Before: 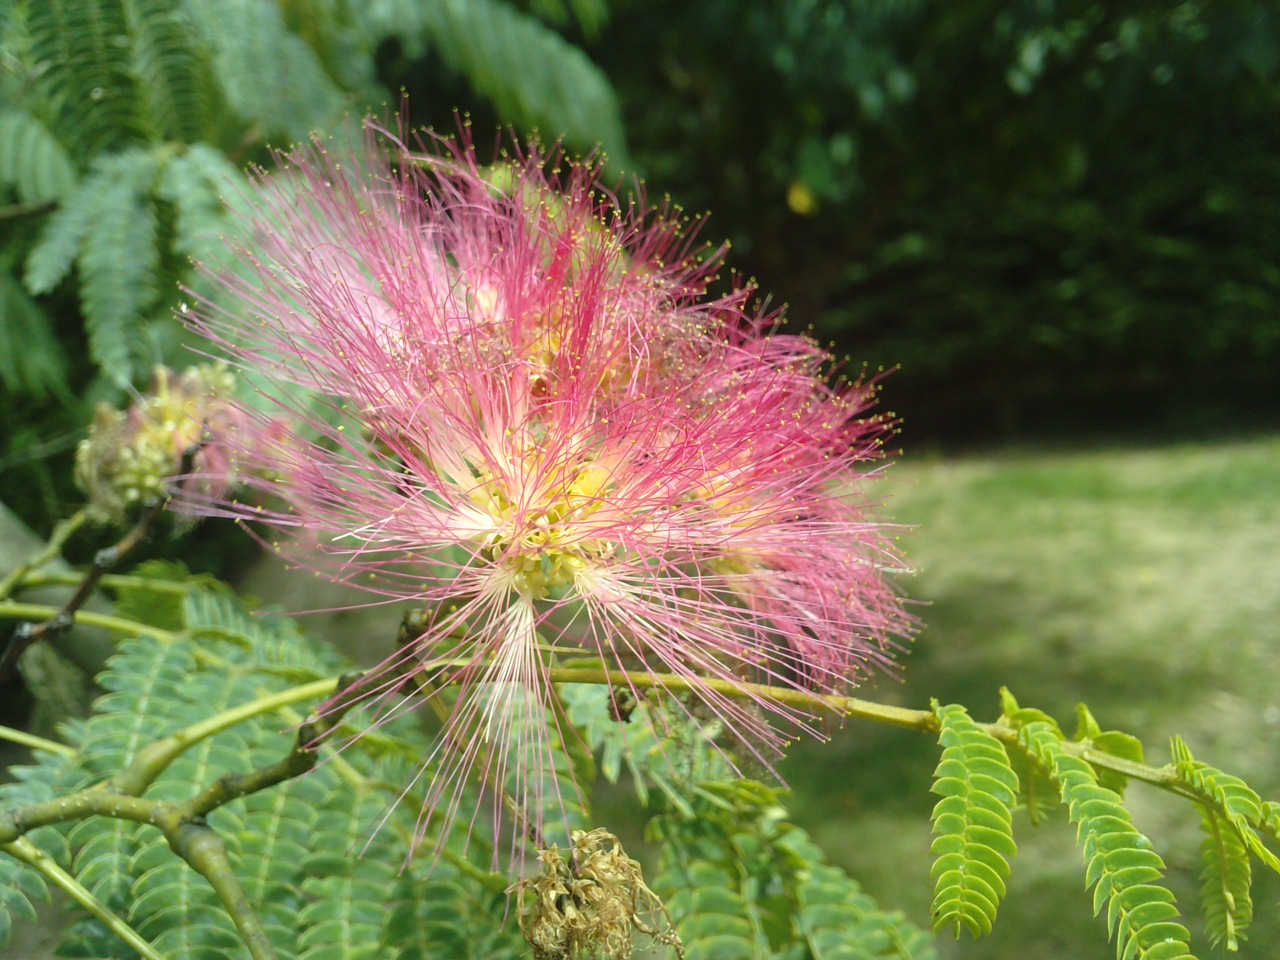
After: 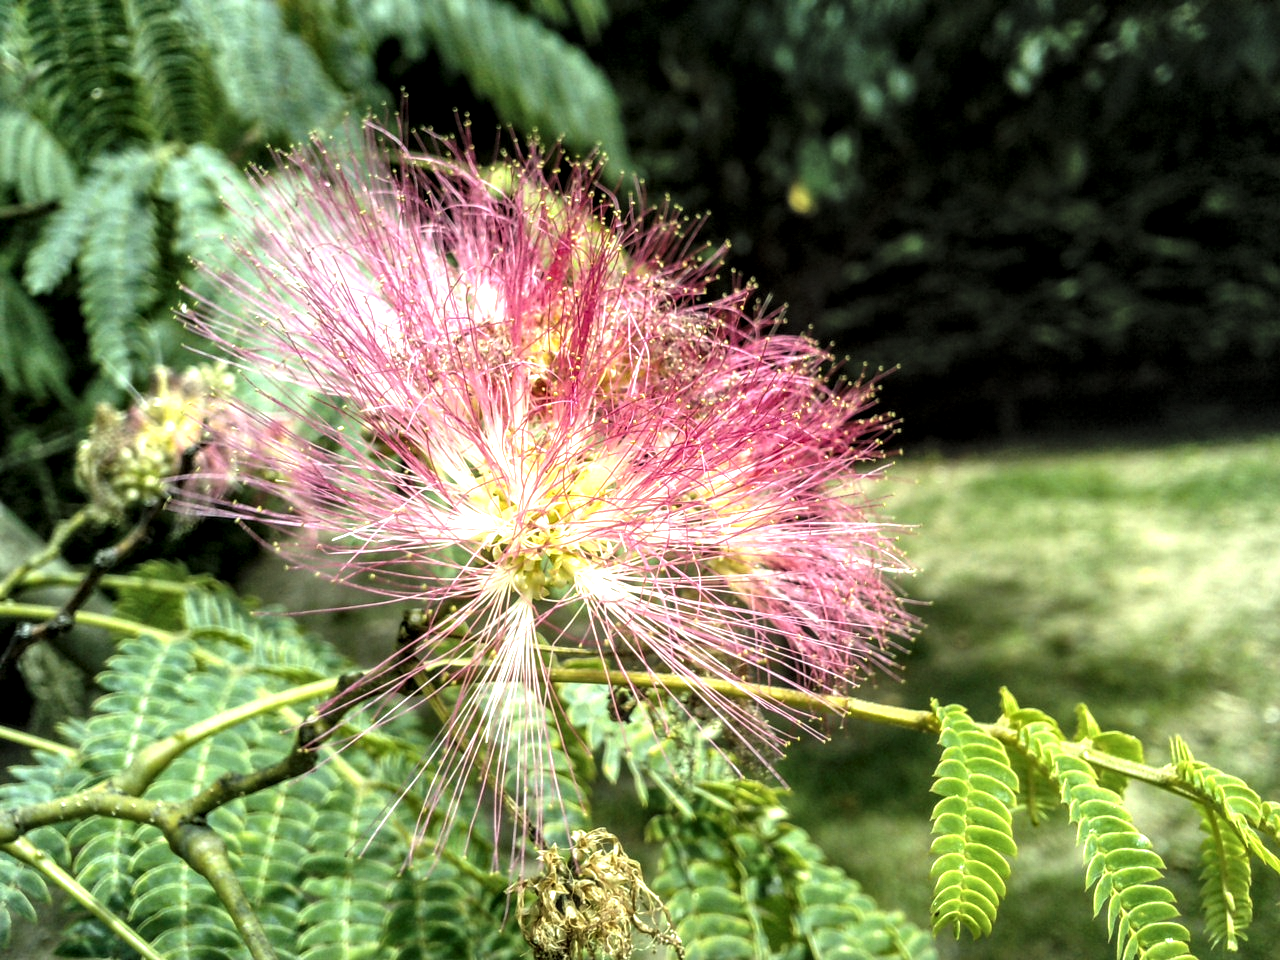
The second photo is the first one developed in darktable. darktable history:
exposure: black level correction -0.005, exposure 0.614 EV, compensate highlight preservation false
local contrast: highlights 77%, shadows 56%, detail 174%, midtone range 0.426
levels: gray 59.4%, levels [0.116, 0.574, 1]
